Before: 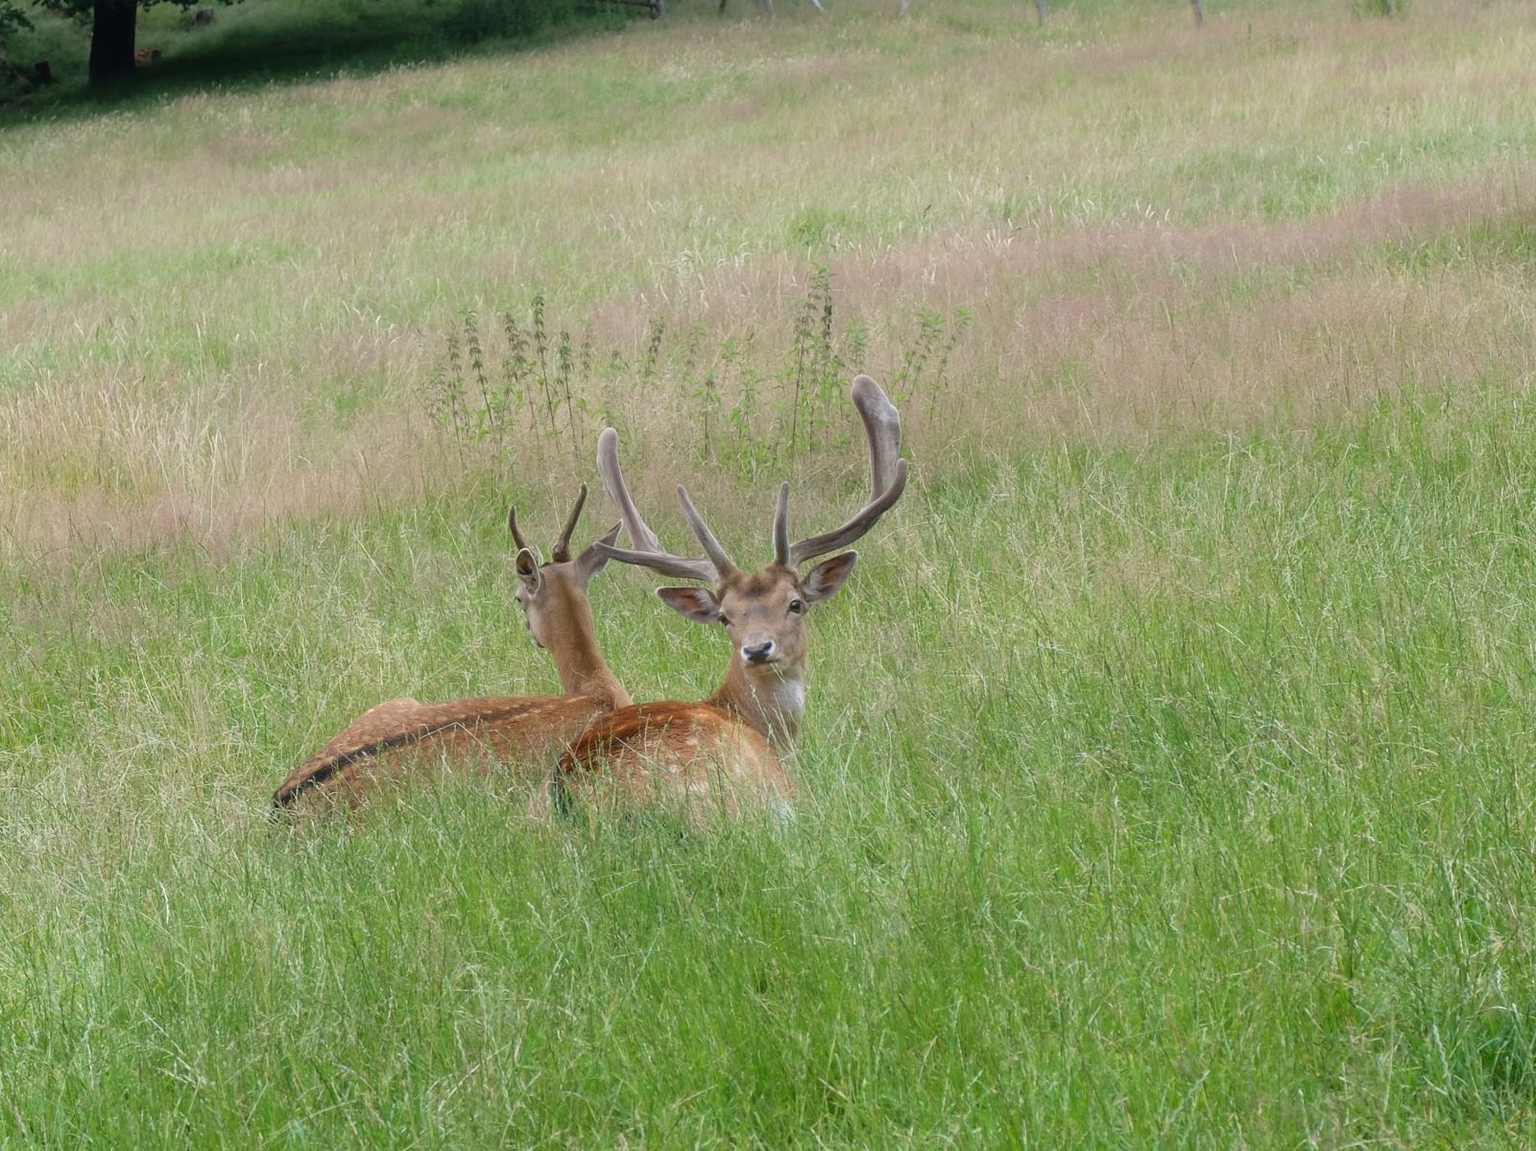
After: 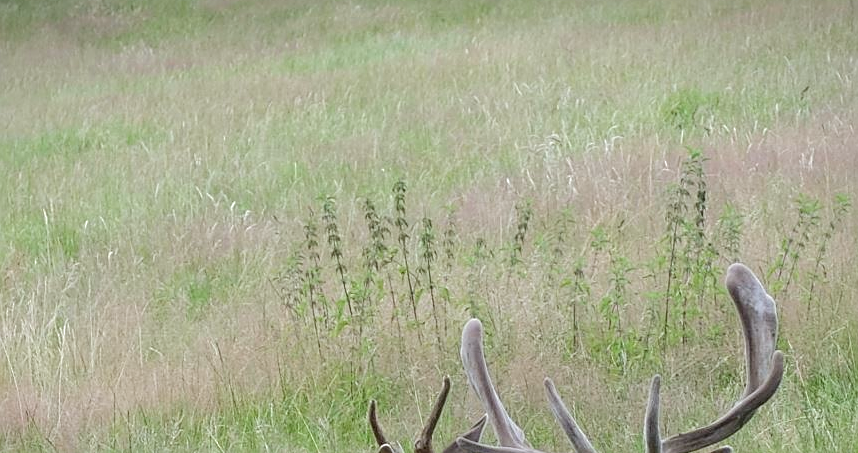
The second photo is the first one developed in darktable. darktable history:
vignetting: fall-off start 97.52%, fall-off radius 100%, brightness -0.574, saturation 0, center (-0.027, 0.404), width/height ratio 1.368, unbound false
crop: left 10.121%, top 10.631%, right 36.218%, bottom 51.526%
base curve: curves: ch0 [(0, 0) (0.262, 0.32) (0.722, 0.705) (1, 1)]
vibrance: on, module defaults
sharpen: on, module defaults
local contrast: detail 130%
white balance: red 0.967, blue 1.049
